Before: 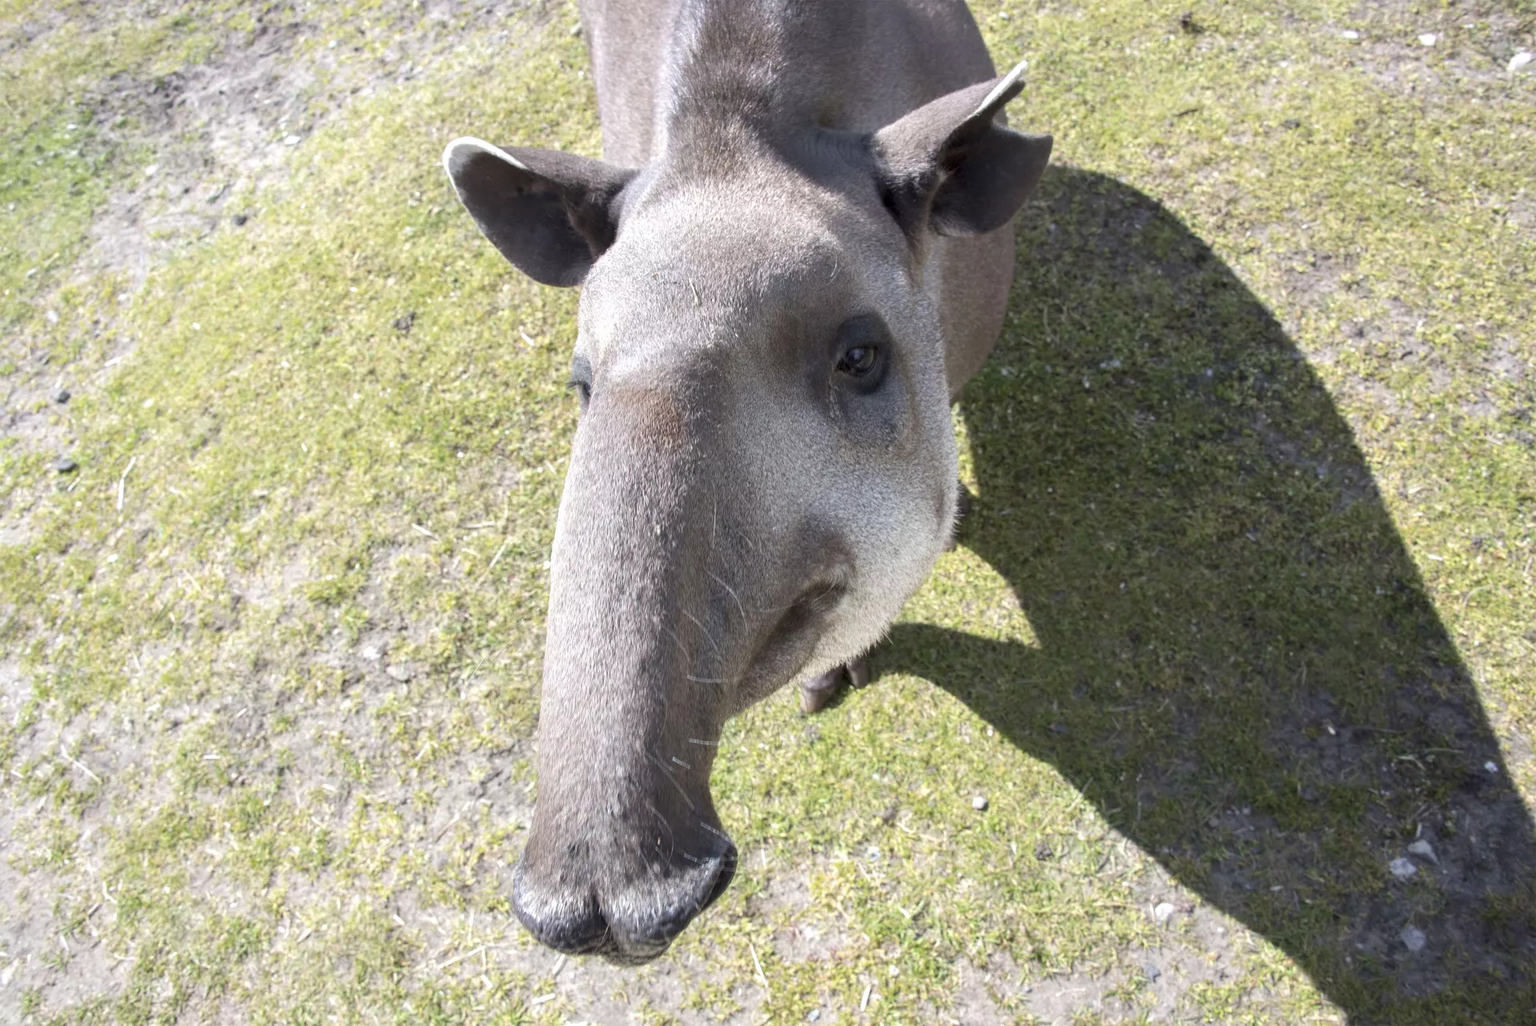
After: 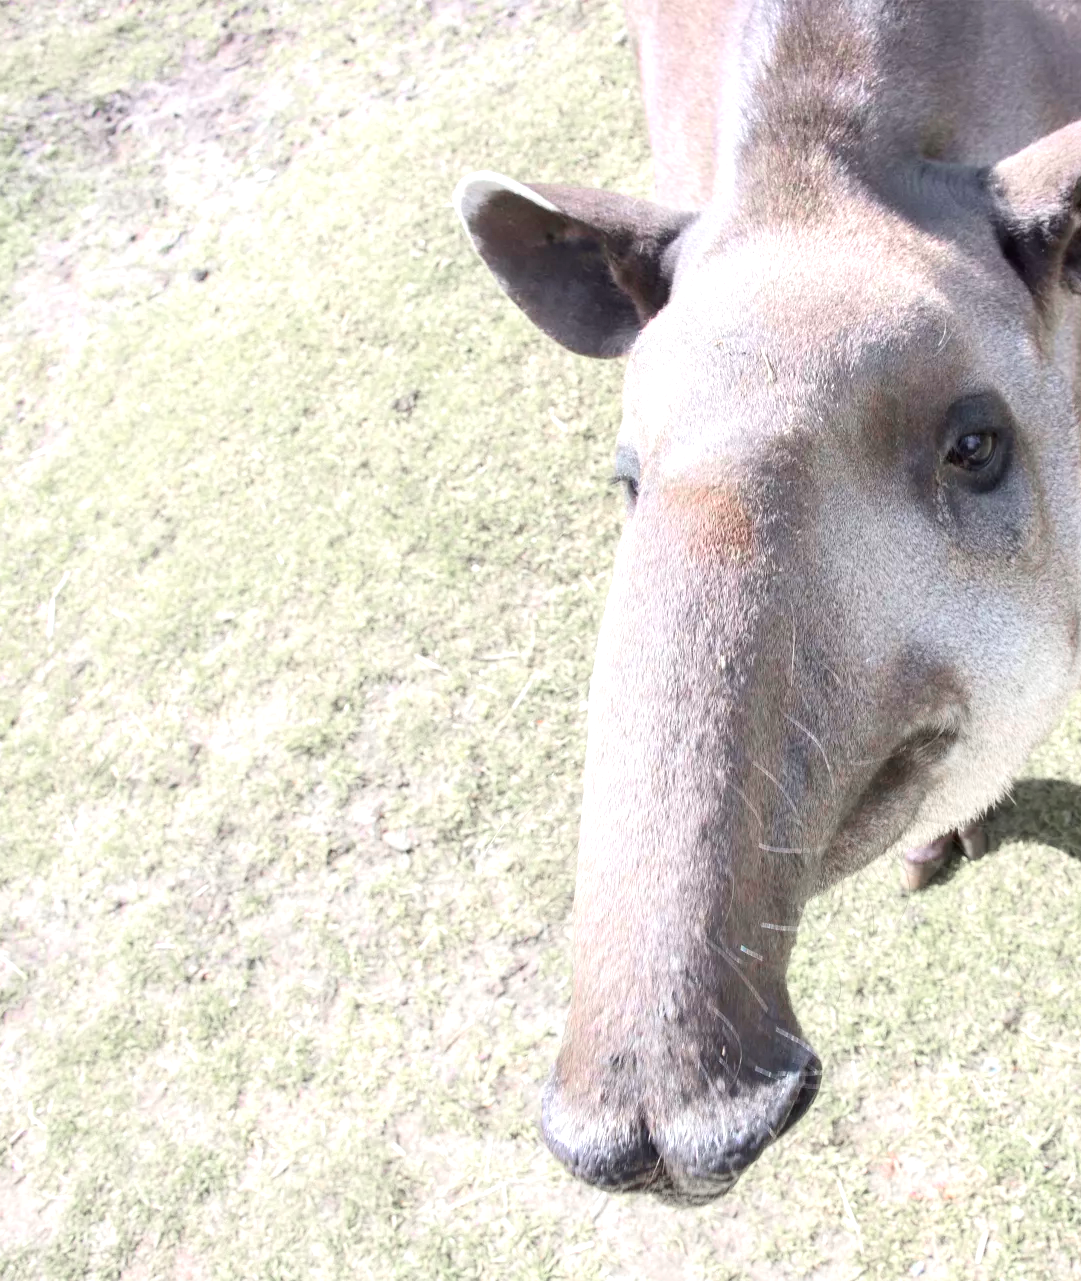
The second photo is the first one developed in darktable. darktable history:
tone curve: curves: ch0 [(0, 0.021) (0.049, 0.044) (0.152, 0.14) (0.328, 0.357) (0.473, 0.529) (0.641, 0.705) (0.868, 0.887) (1, 0.969)]; ch1 [(0, 0) (0.322, 0.328) (0.43, 0.425) (0.474, 0.466) (0.502, 0.503) (0.522, 0.526) (0.564, 0.591) (0.602, 0.632) (0.677, 0.701) (0.859, 0.885) (1, 1)]; ch2 [(0, 0) (0.33, 0.301) (0.447, 0.44) (0.502, 0.505) (0.535, 0.554) (0.565, 0.598) (0.618, 0.629) (1, 1)], color space Lab, independent channels, preserve colors none
crop: left 5.242%, right 38.424%
color zones: curves: ch1 [(0, 0.708) (0.088, 0.648) (0.245, 0.187) (0.429, 0.326) (0.571, 0.498) (0.714, 0.5) (0.857, 0.5) (1, 0.708)]
exposure: exposure 0.66 EV, compensate highlight preservation false
